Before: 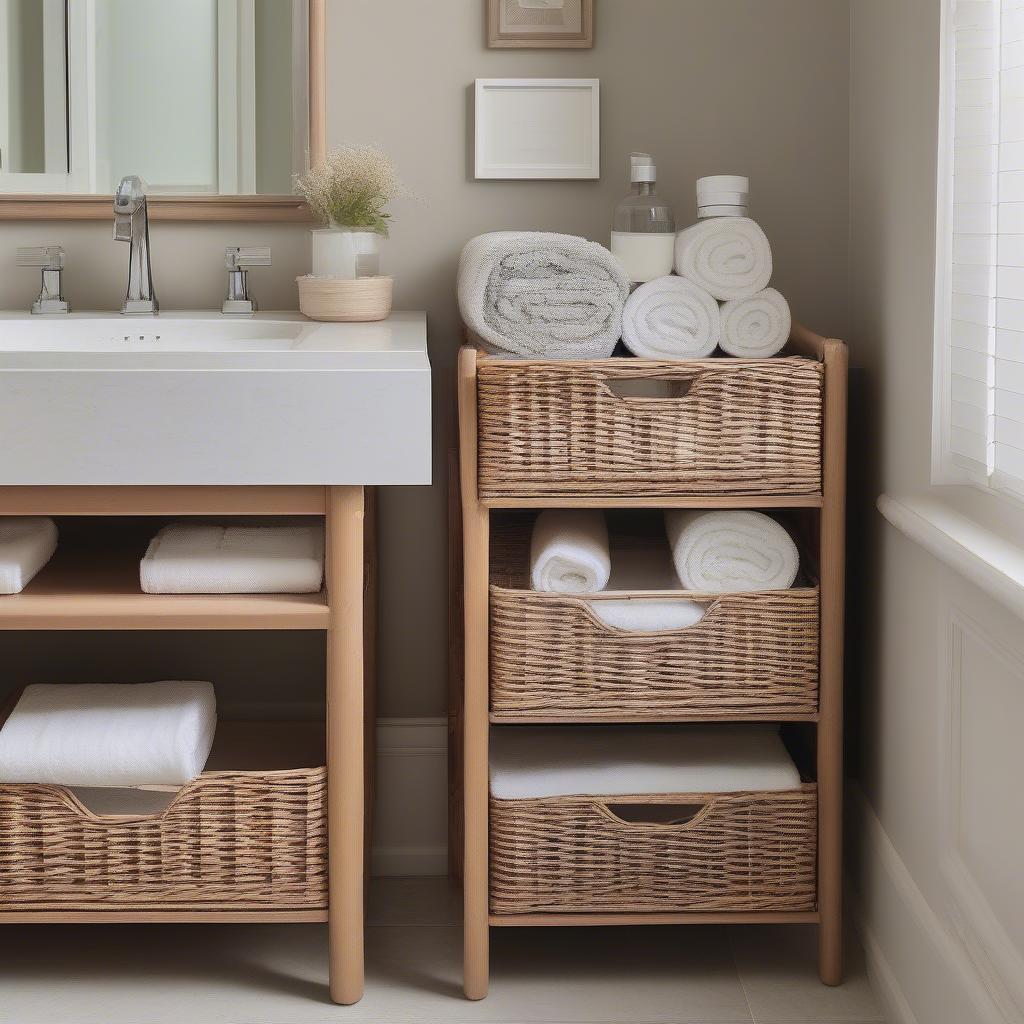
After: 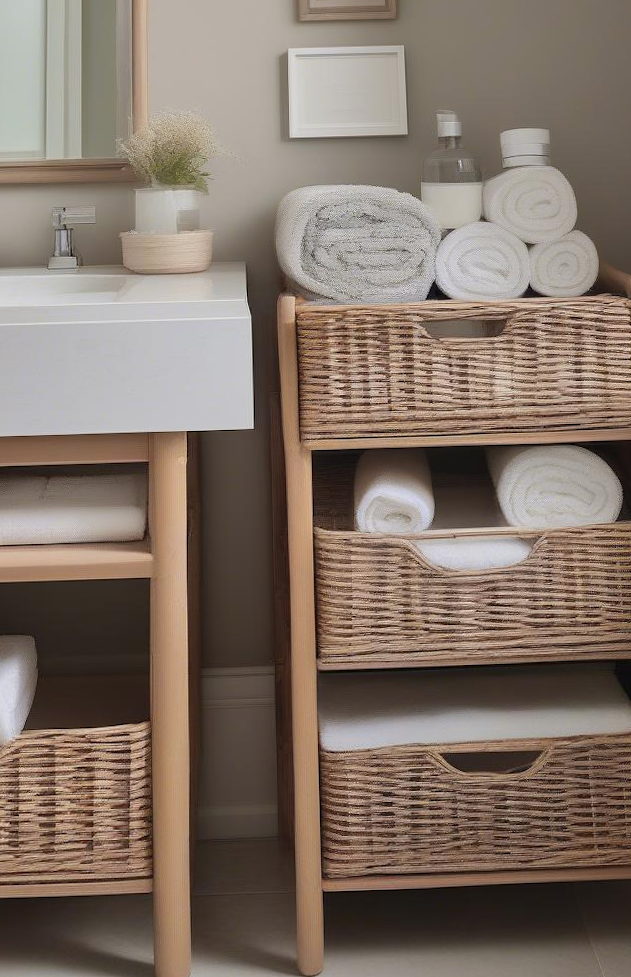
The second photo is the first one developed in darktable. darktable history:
crop and rotate: left 15.446%, right 17.836%
rotate and perspective: rotation -1.68°, lens shift (vertical) -0.146, crop left 0.049, crop right 0.912, crop top 0.032, crop bottom 0.96
contrast brightness saturation: saturation -0.05
